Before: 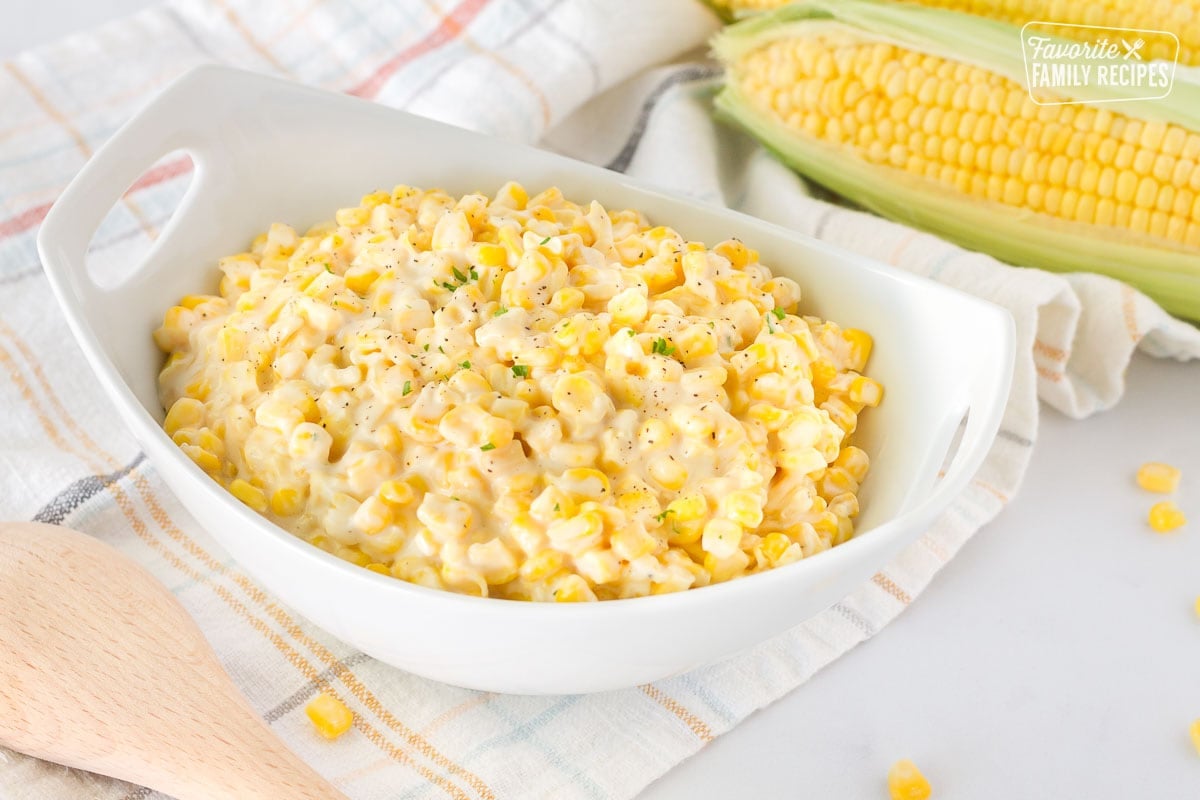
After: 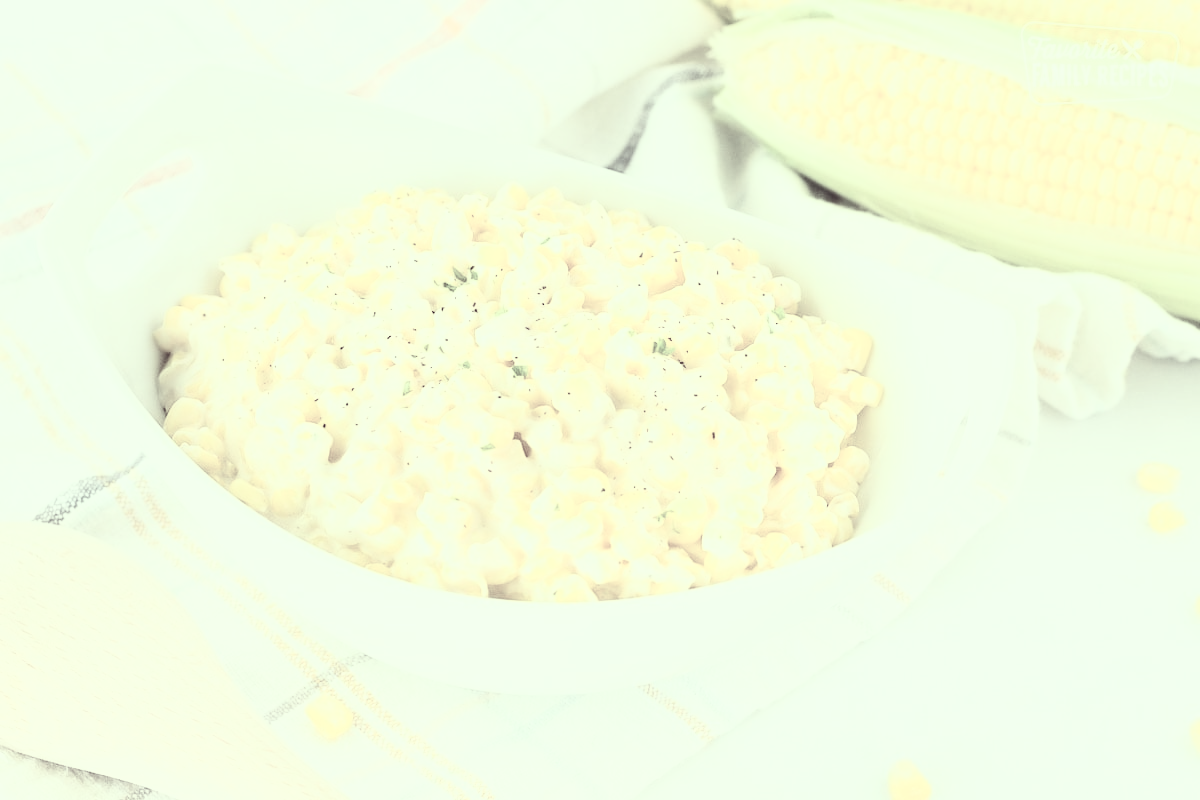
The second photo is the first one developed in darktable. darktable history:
base curve: curves: ch0 [(0, 0) (0.007, 0.004) (0.027, 0.03) (0.046, 0.07) (0.207, 0.54) (0.442, 0.872) (0.673, 0.972) (1, 1)]
color balance rgb: perceptual saturation grading › global saturation -28.197%, perceptual saturation grading › highlights -21.076%, perceptual saturation grading › mid-tones -23.781%, perceptual saturation grading › shadows -23.57%, global vibrance 20%
color correction: highlights a* -20.79, highlights b* 20.13, shadows a* 19.61, shadows b* -20.84, saturation 0.403
